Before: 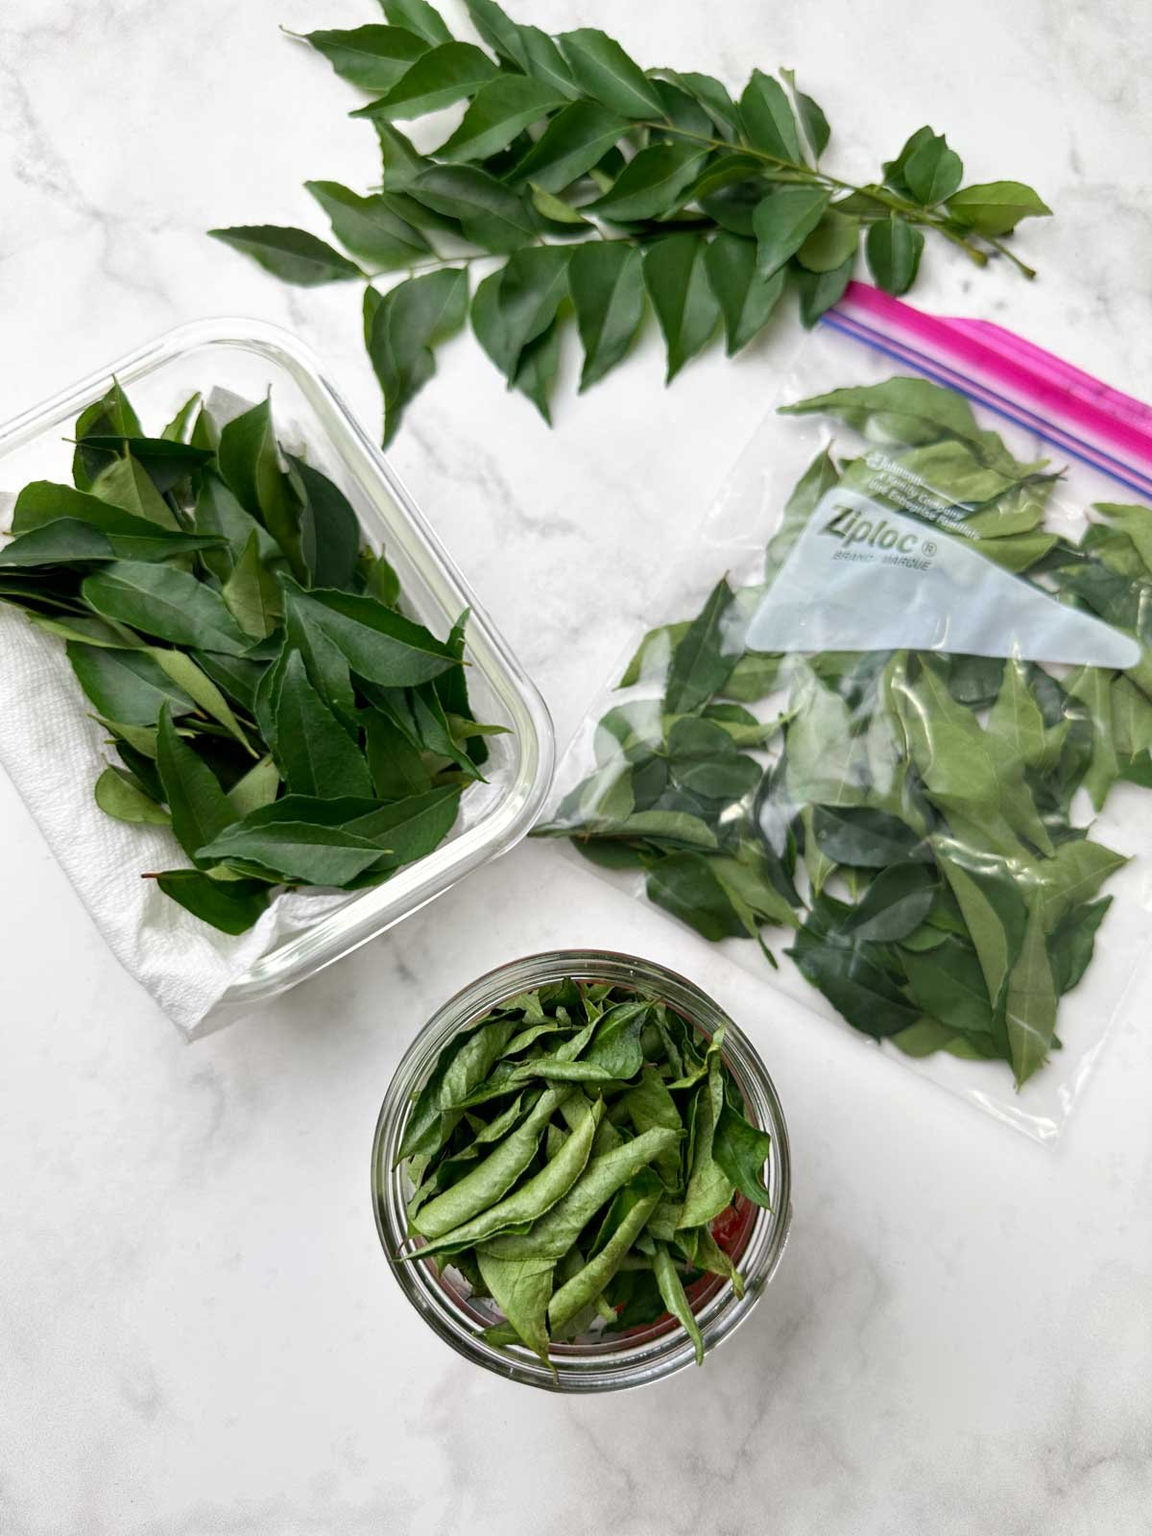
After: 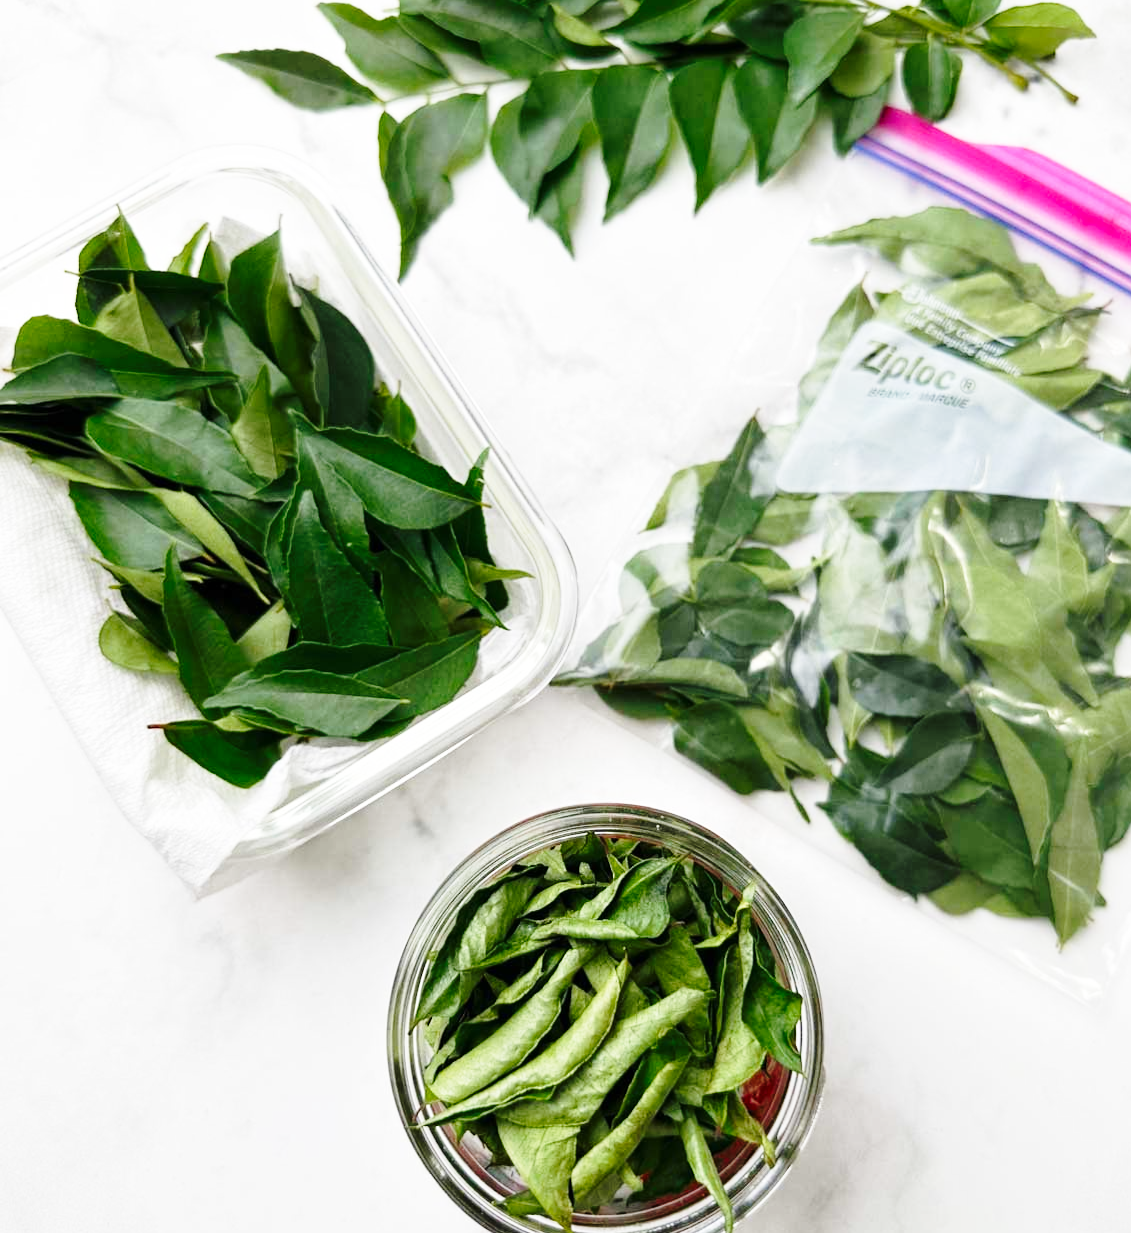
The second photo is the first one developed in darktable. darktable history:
base curve: curves: ch0 [(0, 0) (0.028, 0.03) (0.121, 0.232) (0.46, 0.748) (0.859, 0.968) (1, 1)], preserve colors none
crop and rotate: angle 0.03°, top 11.643%, right 5.651%, bottom 11.189%
